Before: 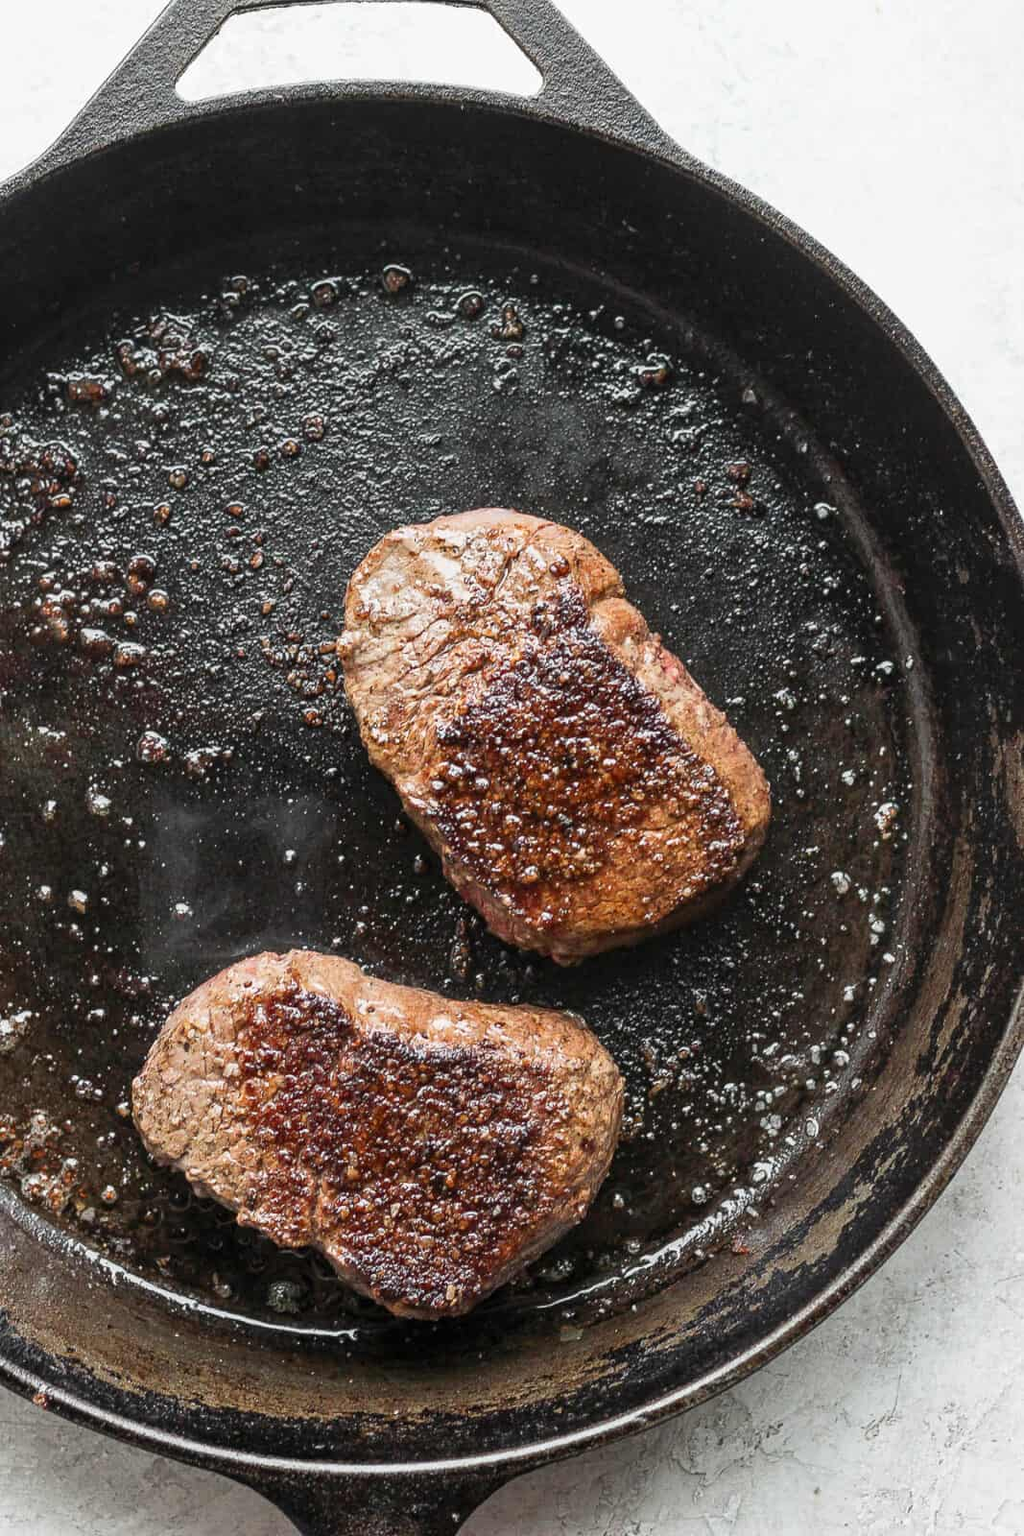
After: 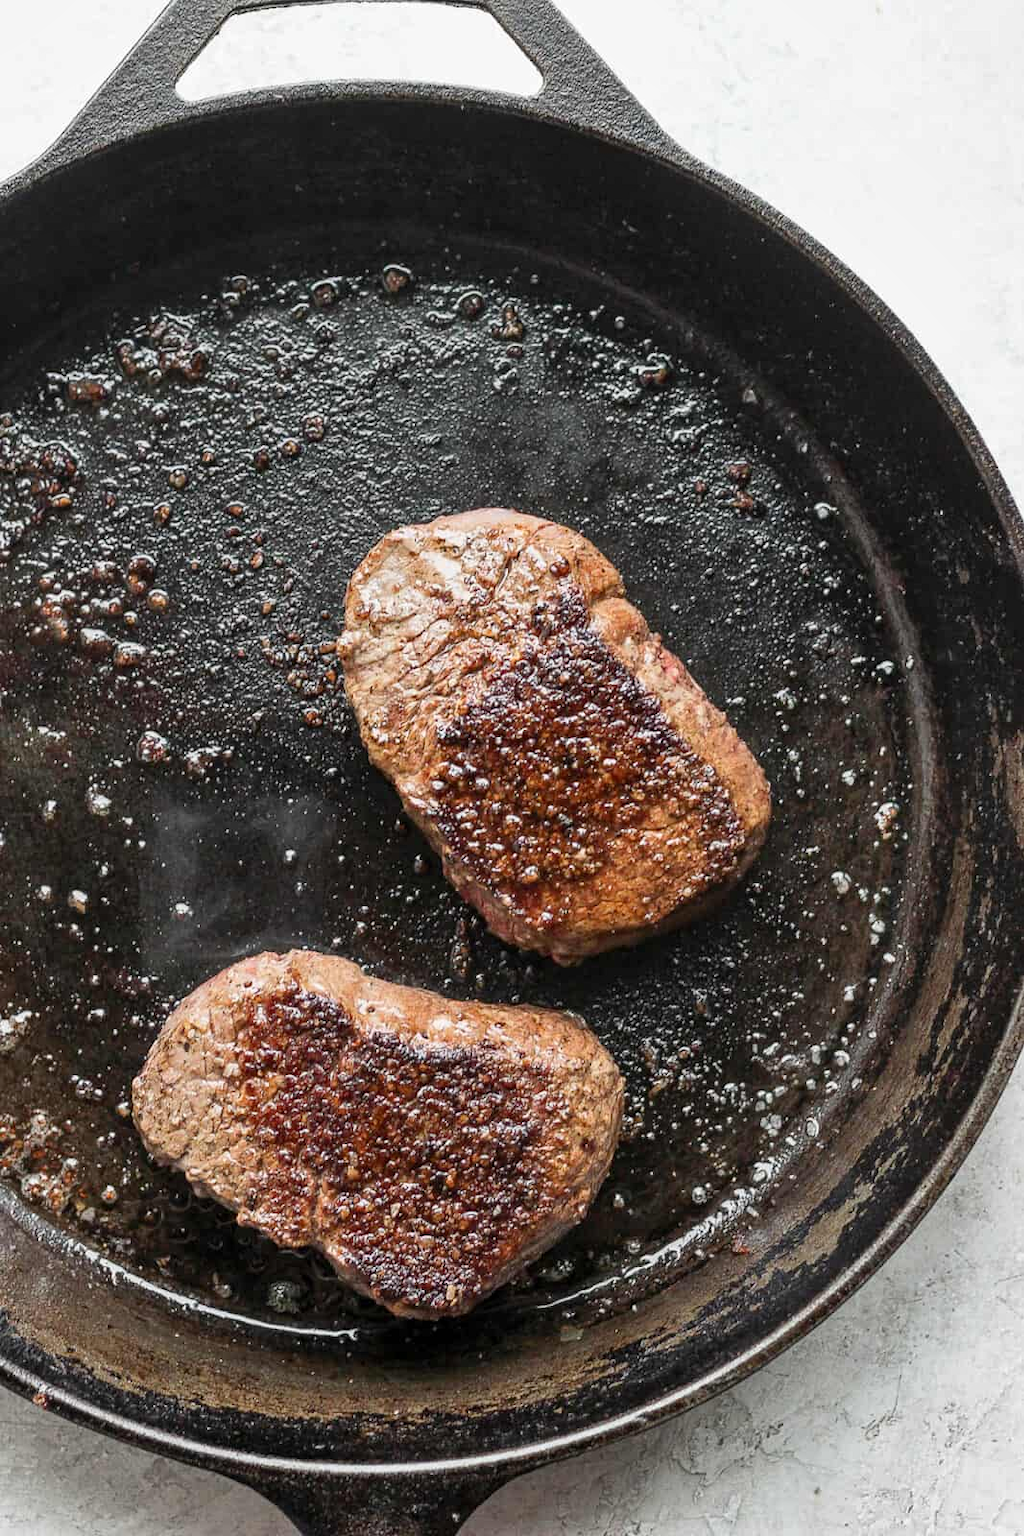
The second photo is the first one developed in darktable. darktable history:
exposure: black level correction 0.001, compensate highlight preservation false
shadows and highlights: shadows 31.72, highlights -33.15, soften with gaussian
